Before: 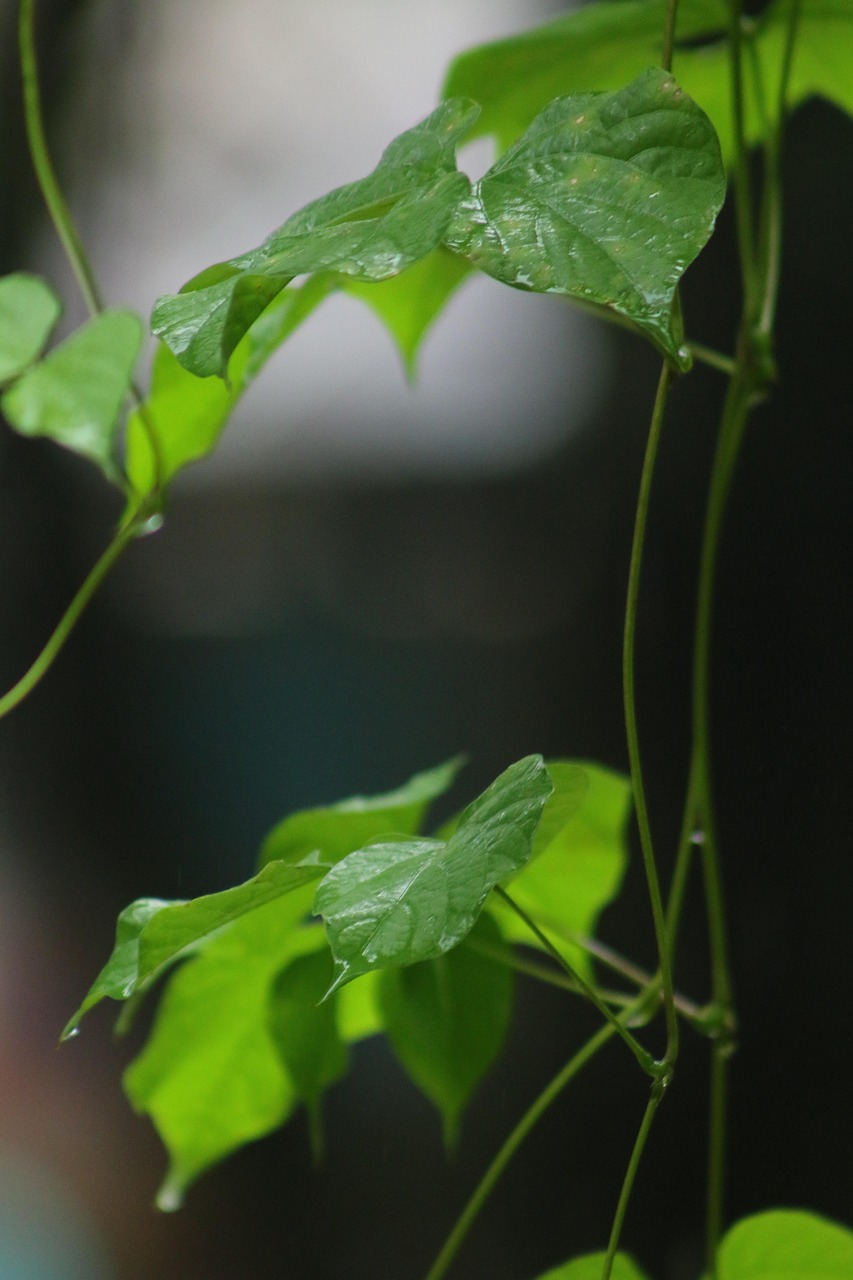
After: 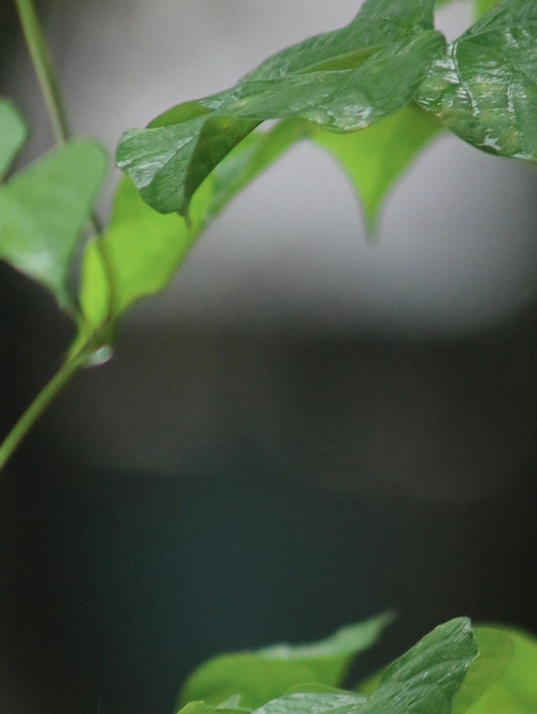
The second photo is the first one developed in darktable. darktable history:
shadows and highlights: shadows 36.88, highlights -26.84, soften with gaussian
color zones: curves: ch0 [(0.018, 0.548) (0.197, 0.654) (0.425, 0.447) (0.605, 0.658) (0.732, 0.579)]; ch1 [(0.105, 0.531) (0.224, 0.531) (0.386, 0.39) (0.618, 0.456) (0.732, 0.456) (0.956, 0.421)]; ch2 [(0.039, 0.583) (0.215, 0.465) (0.399, 0.544) (0.465, 0.548) (0.614, 0.447) (0.724, 0.43) (0.882, 0.623) (0.956, 0.632)]
exposure: exposure -0.11 EV, compensate exposure bias true, compensate highlight preservation false
crop and rotate: angle -4.8°, left 2.066%, top 6.736%, right 27.285%, bottom 30.619%
